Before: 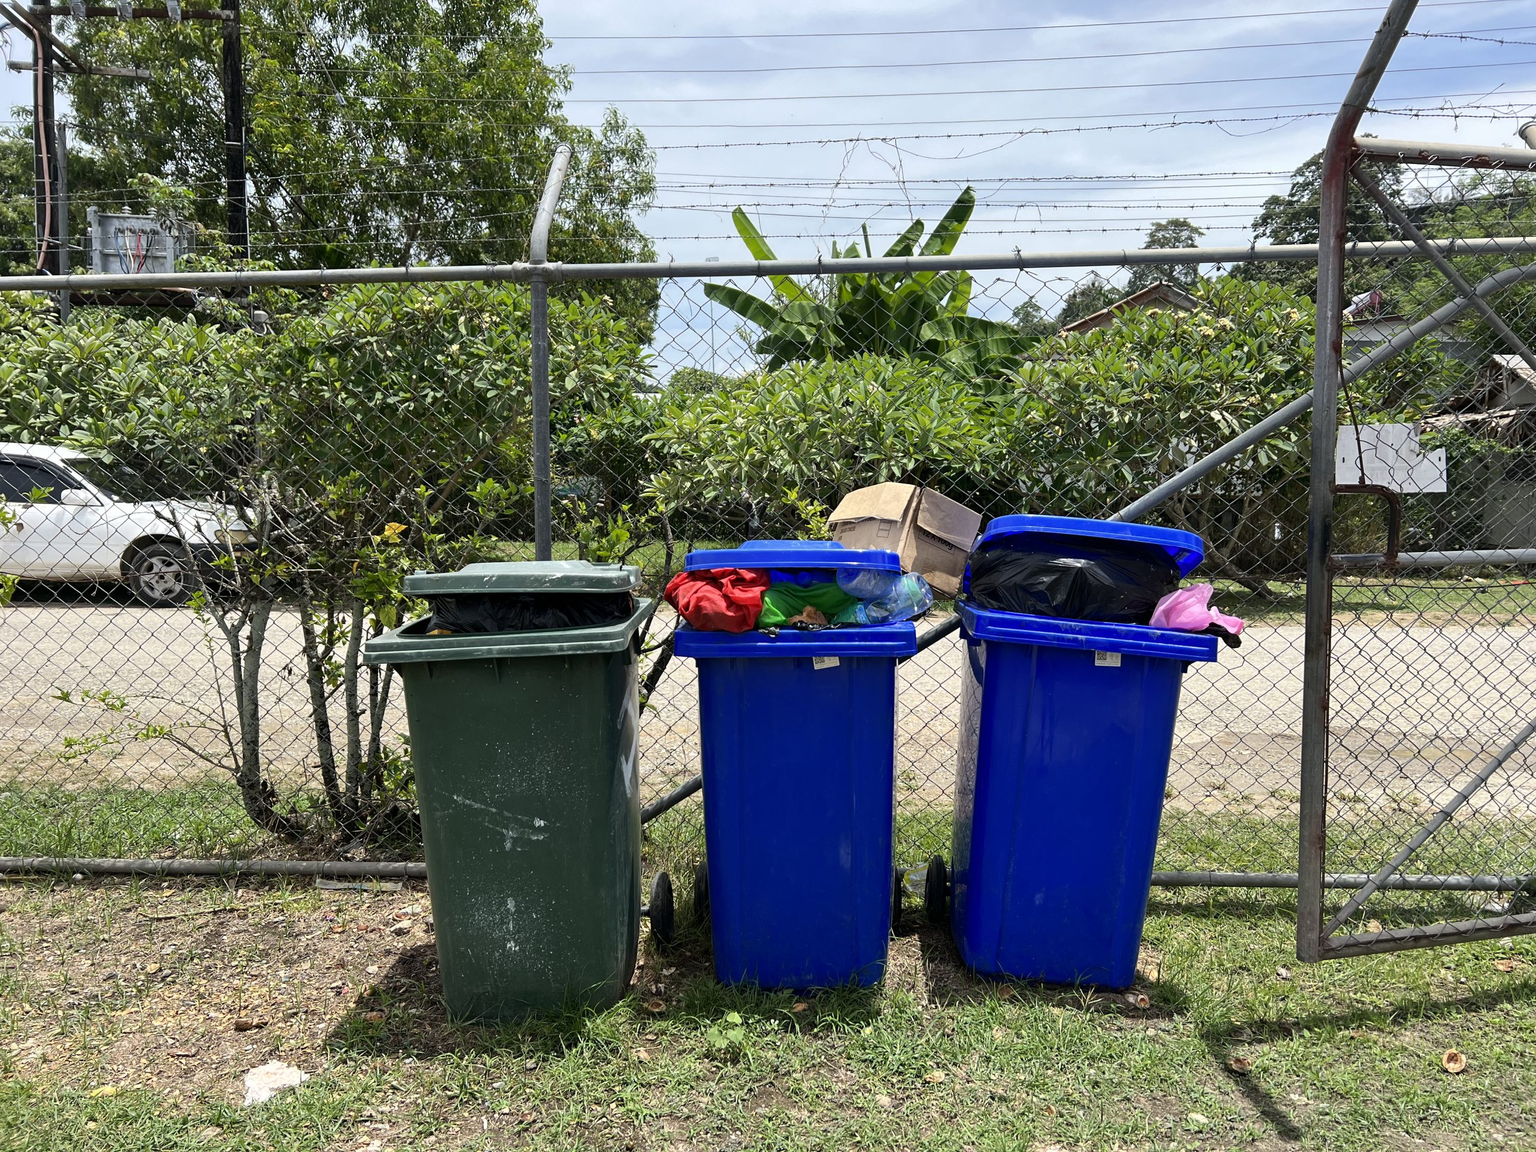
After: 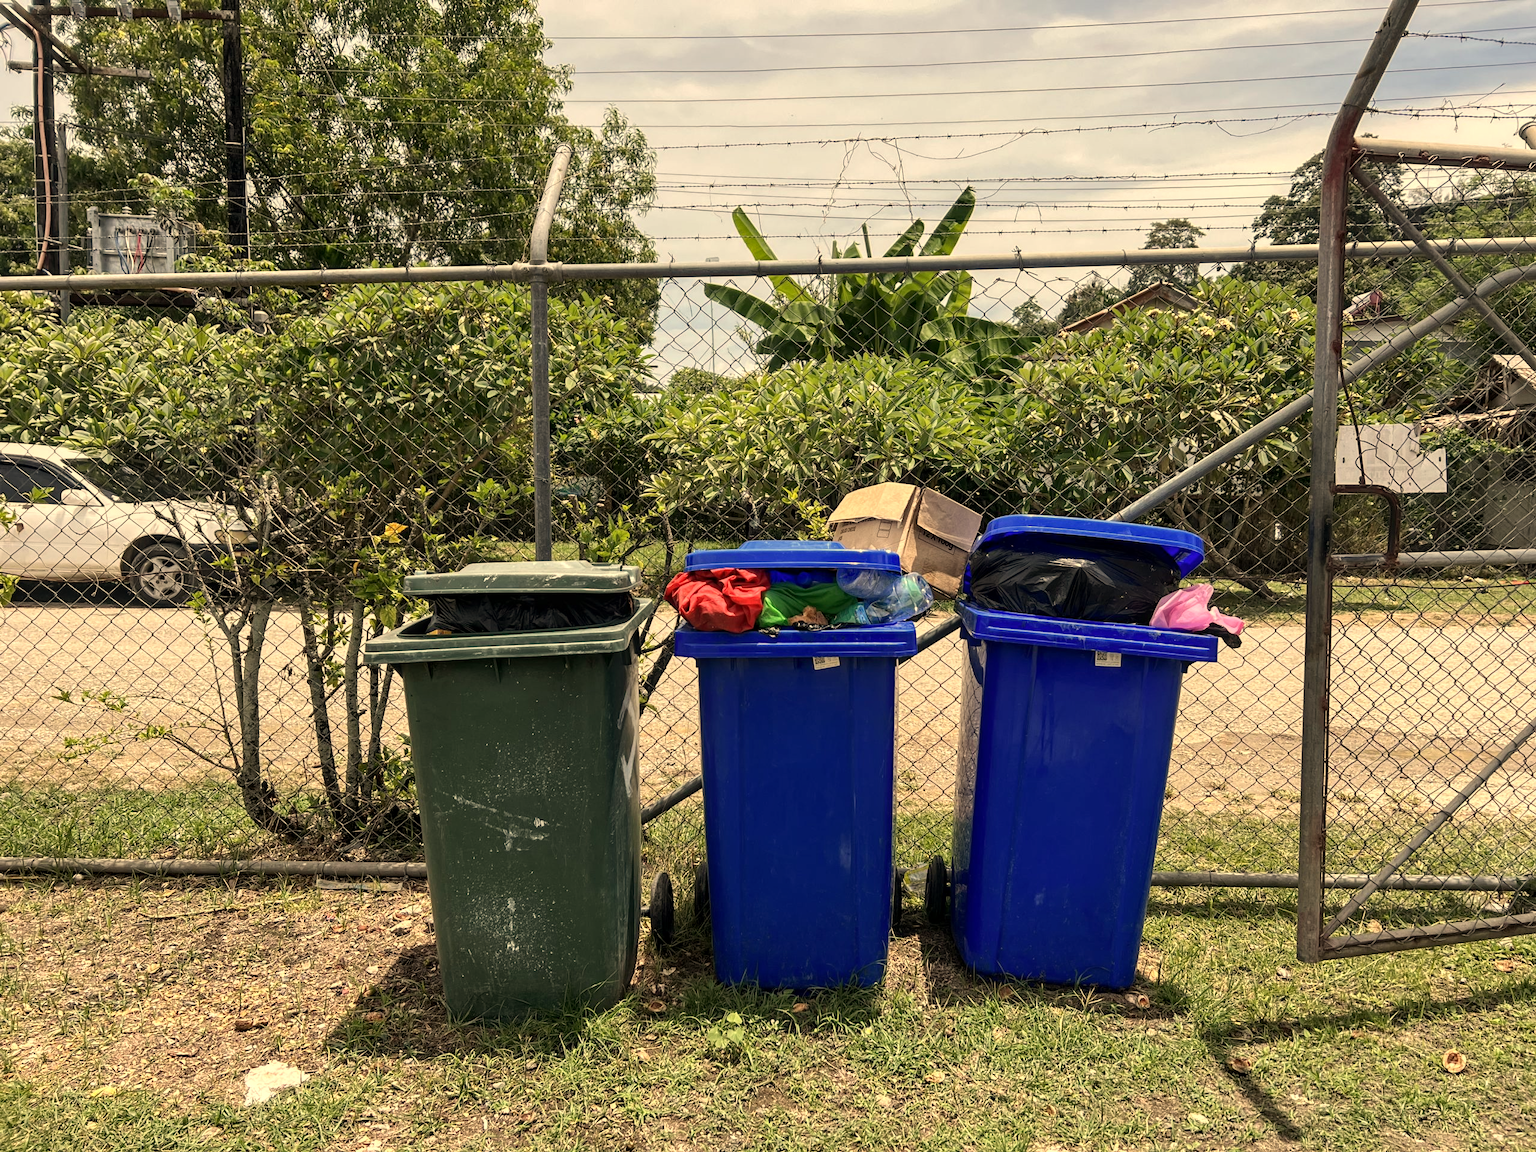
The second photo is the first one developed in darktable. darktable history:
local contrast: on, module defaults
white balance: red 1.138, green 0.996, blue 0.812
